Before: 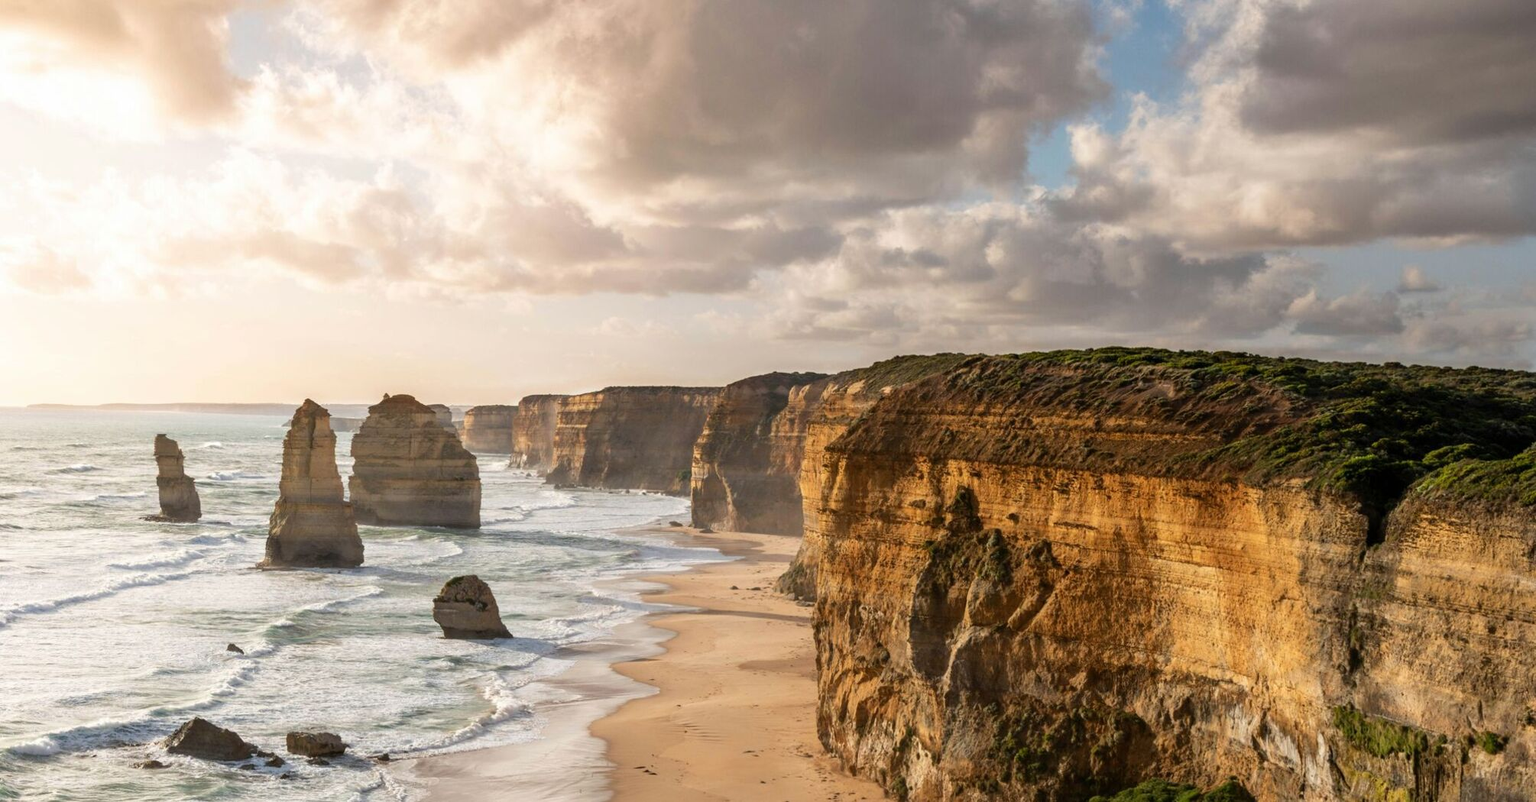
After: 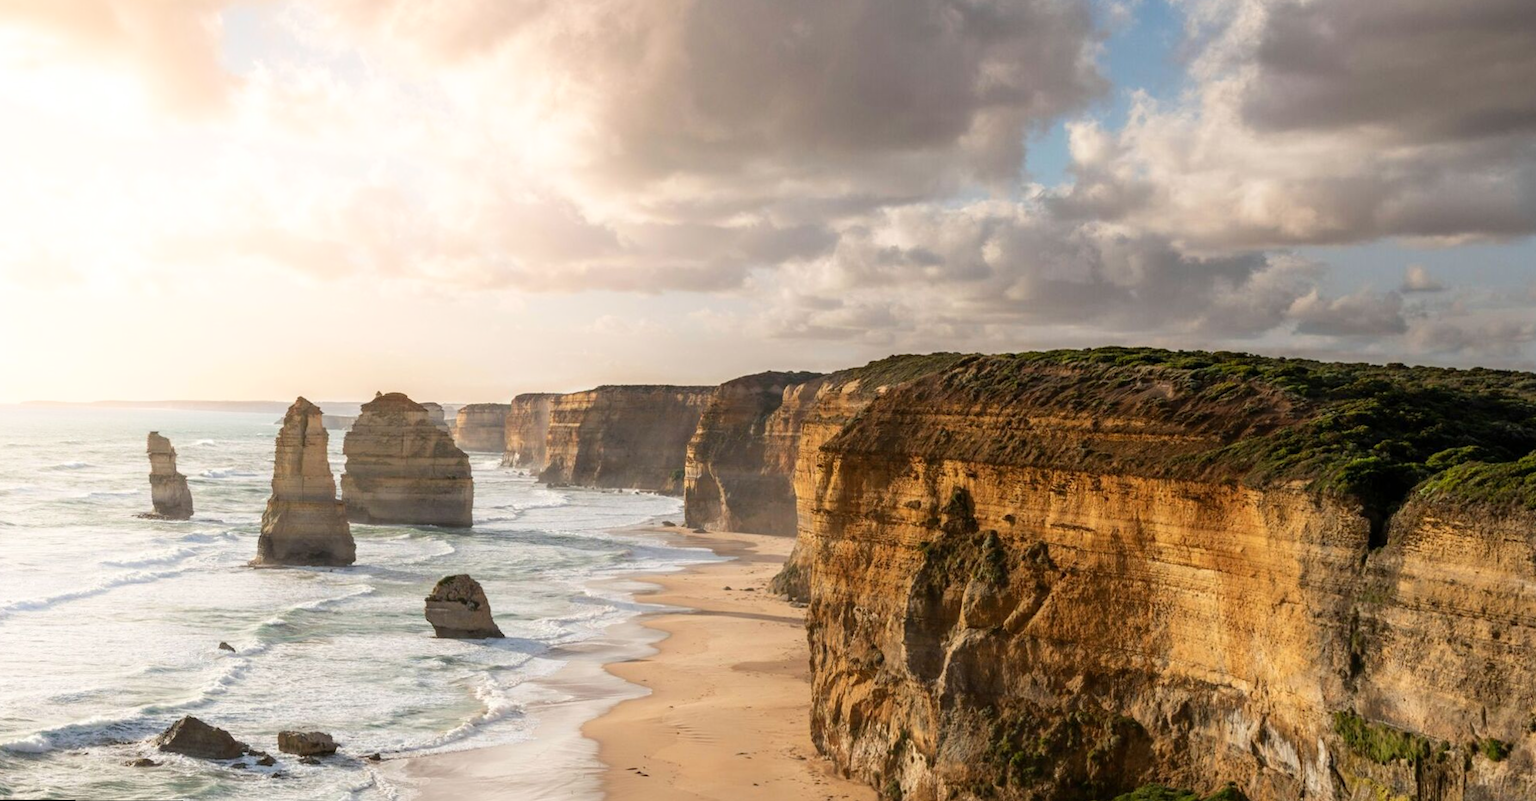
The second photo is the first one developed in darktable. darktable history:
shadows and highlights: shadows -24.28, highlights 49.77, soften with gaussian
rotate and perspective: rotation 0.192°, lens shift (horizontal) -0.015, crop left 0.005, crop right 0.996, crop top 0.006, crop bottom 0.99
